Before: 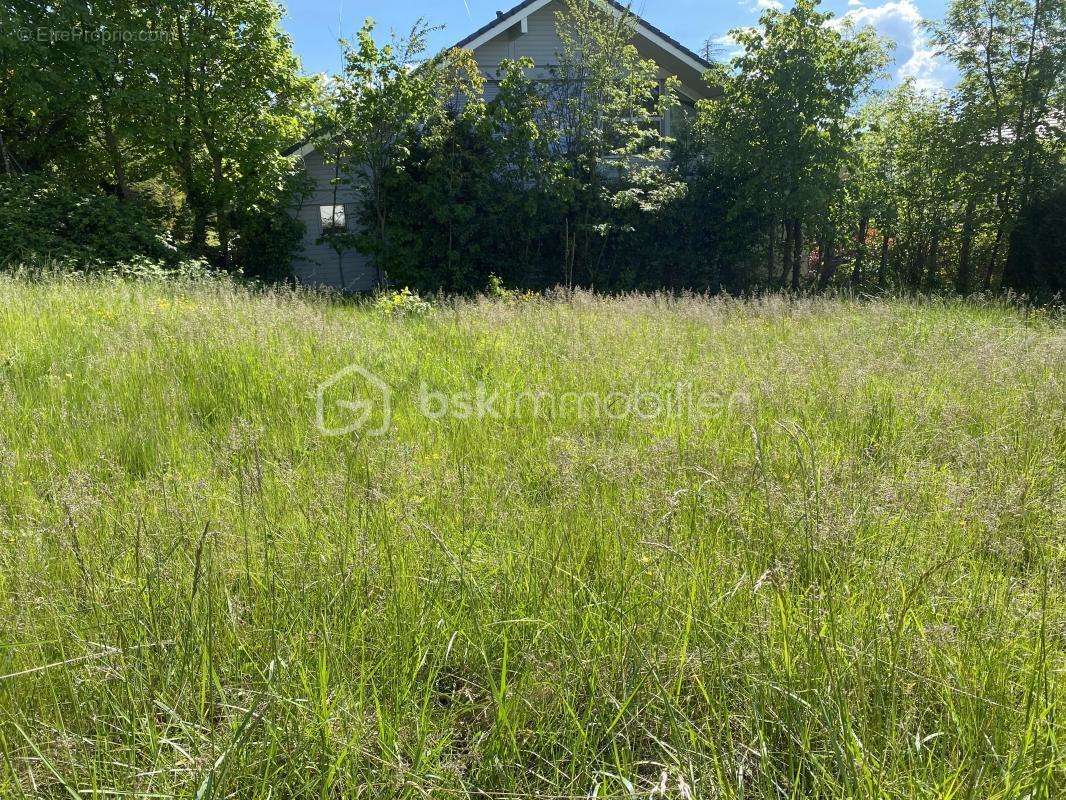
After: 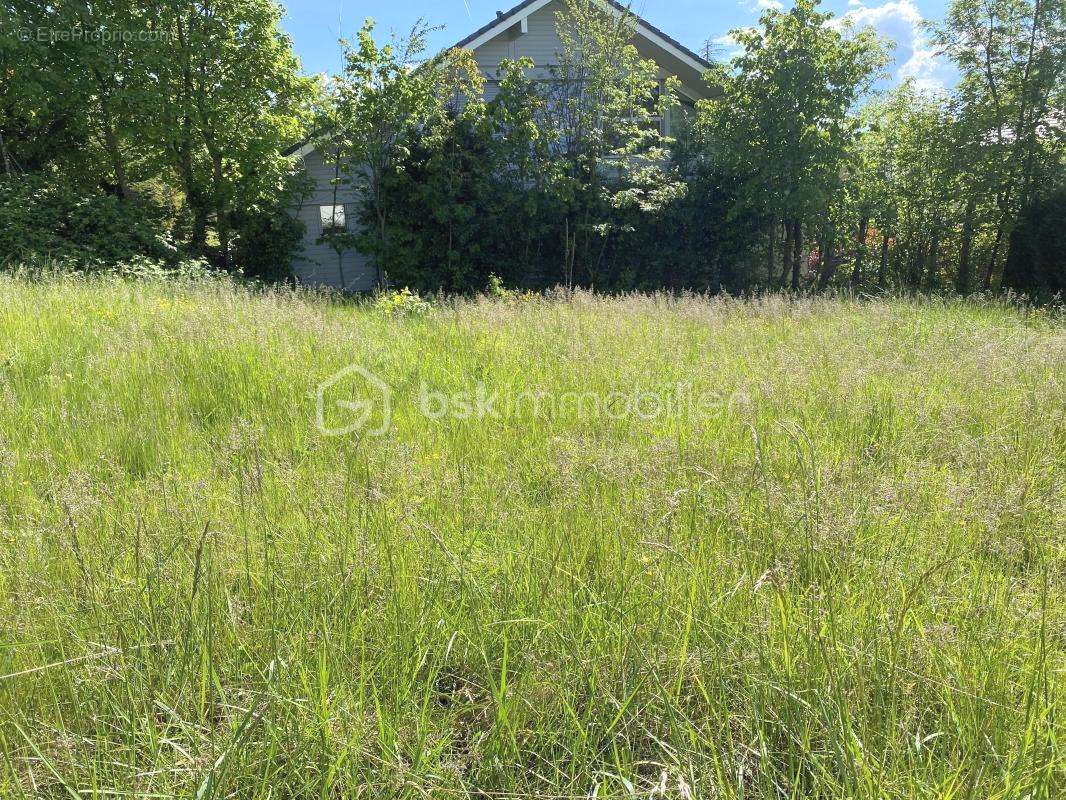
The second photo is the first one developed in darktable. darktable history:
contrast brightness saturation: brightness 0.116
